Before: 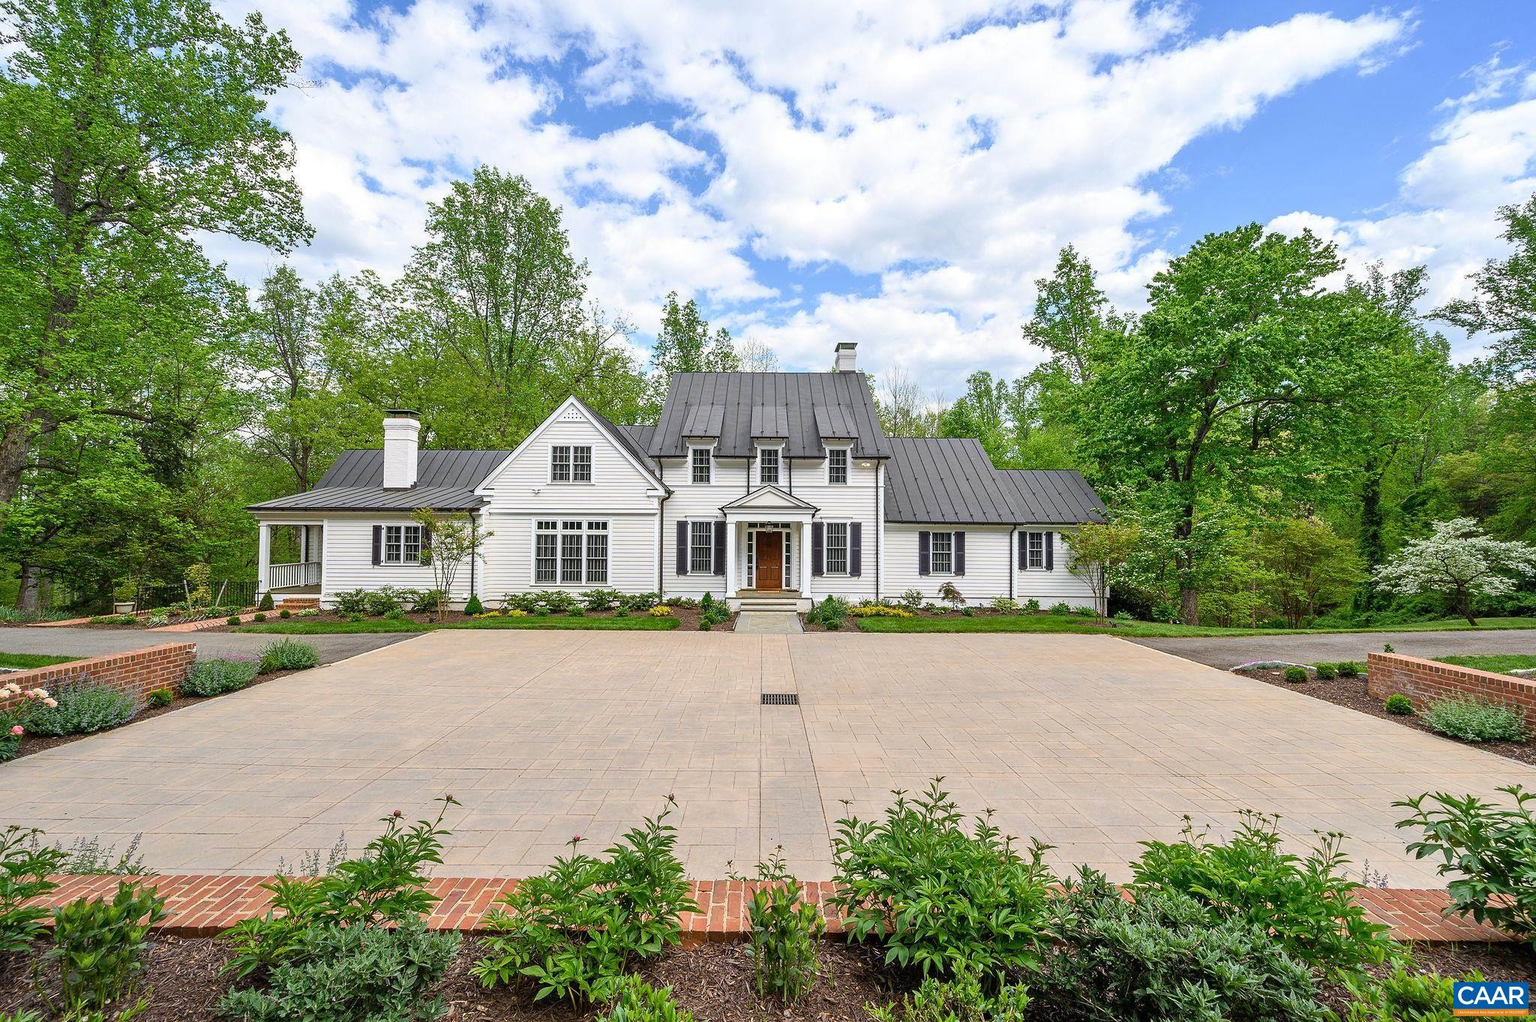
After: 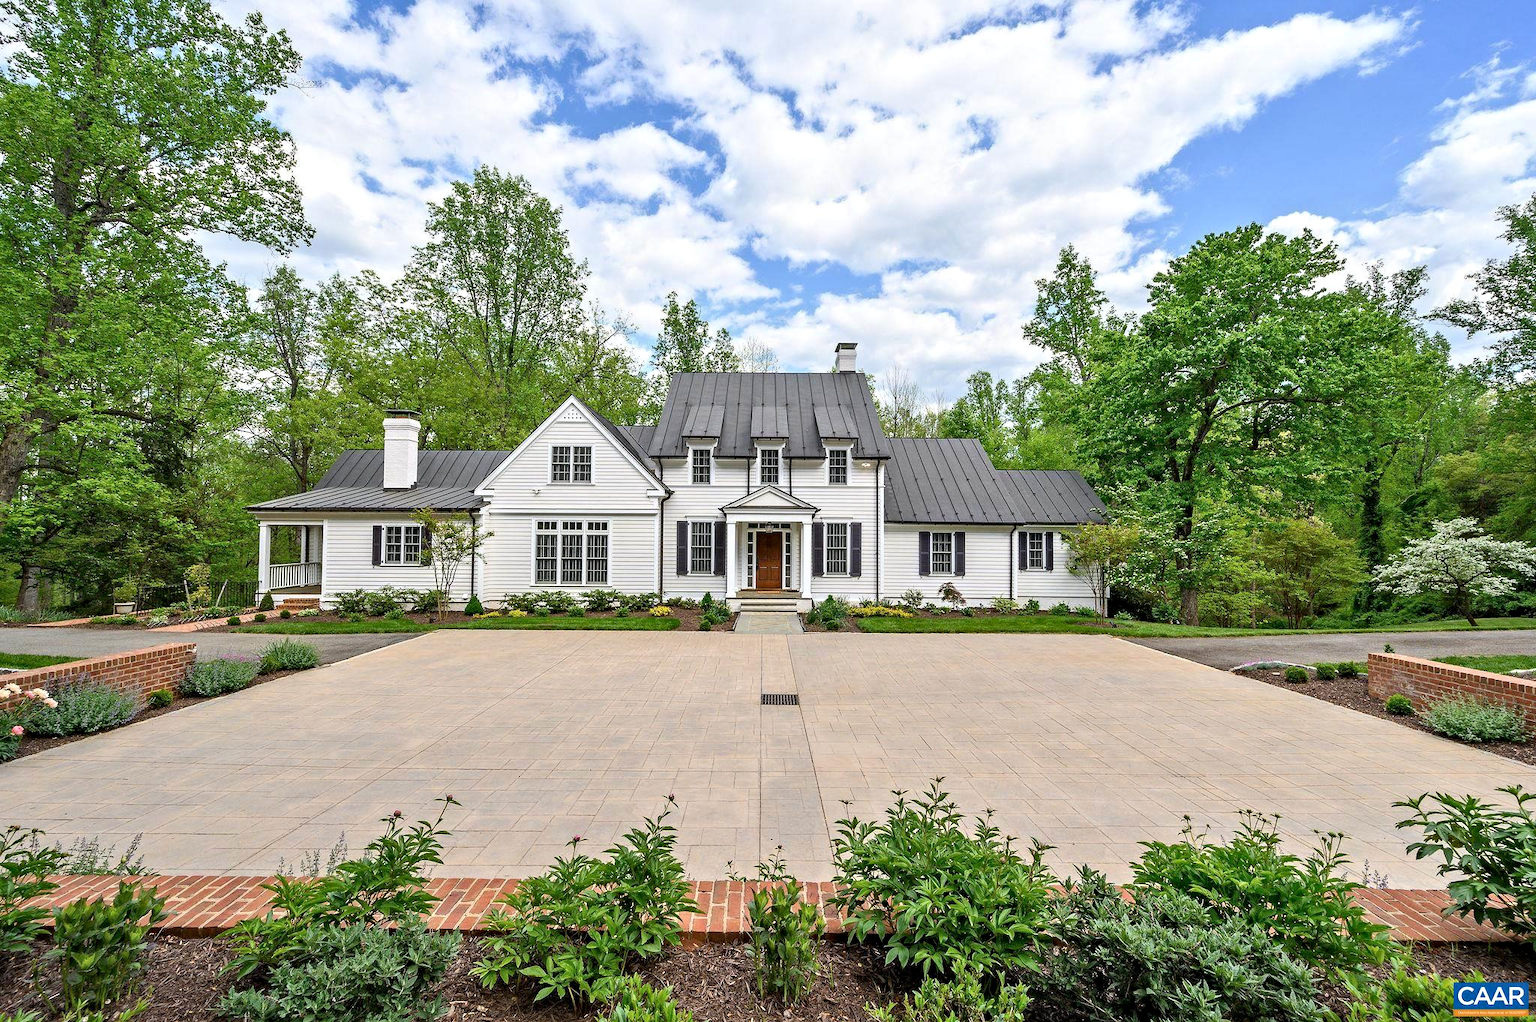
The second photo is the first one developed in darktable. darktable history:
contrast equalizer: y [[0.5, 0.5, 0.544, 0.569, 0.5, 0.5], [0.5 ×6], [0.5 ×6], [0 ×6], [0 ×6]]
tone equalizer: on, module defaults
